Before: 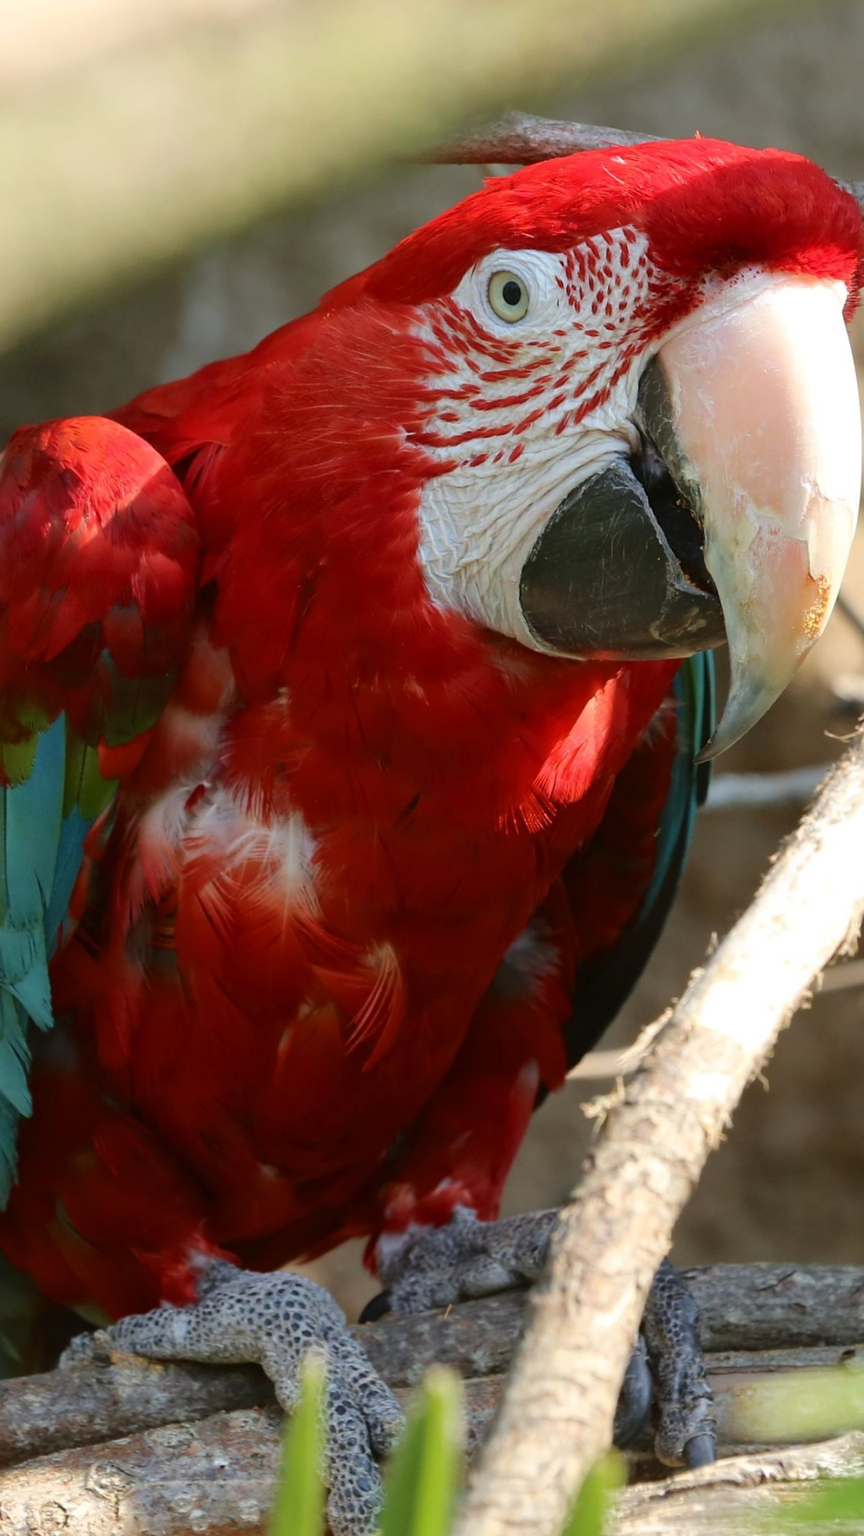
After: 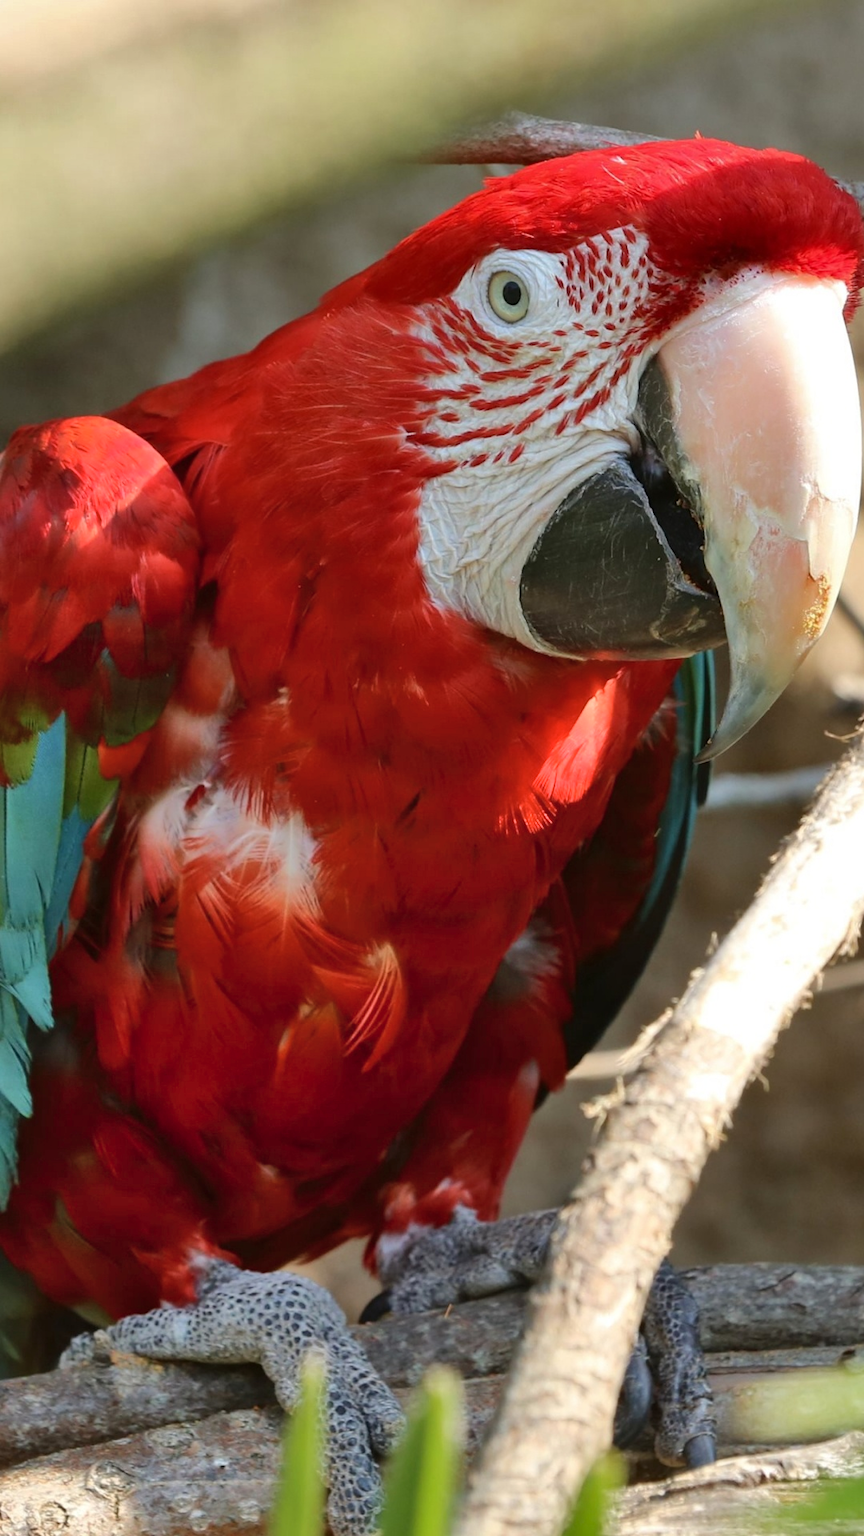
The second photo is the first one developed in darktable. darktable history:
shadows and highlights: shadows 58.6, soften with gaussian
